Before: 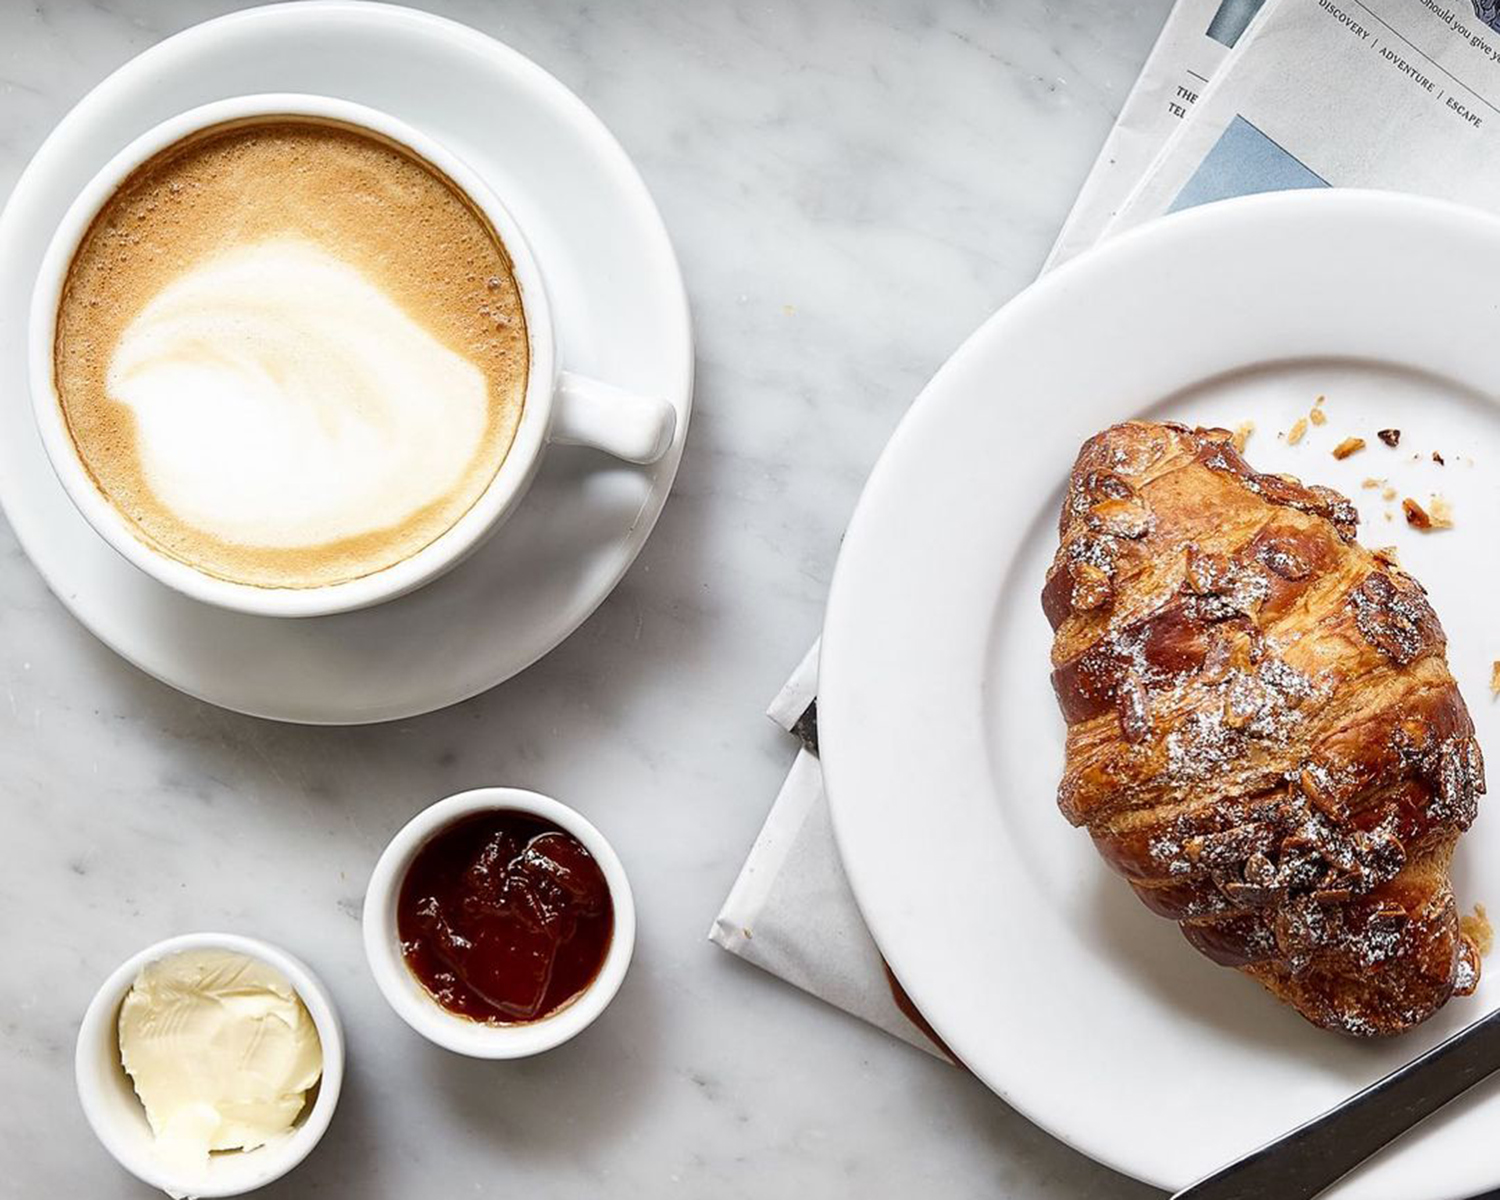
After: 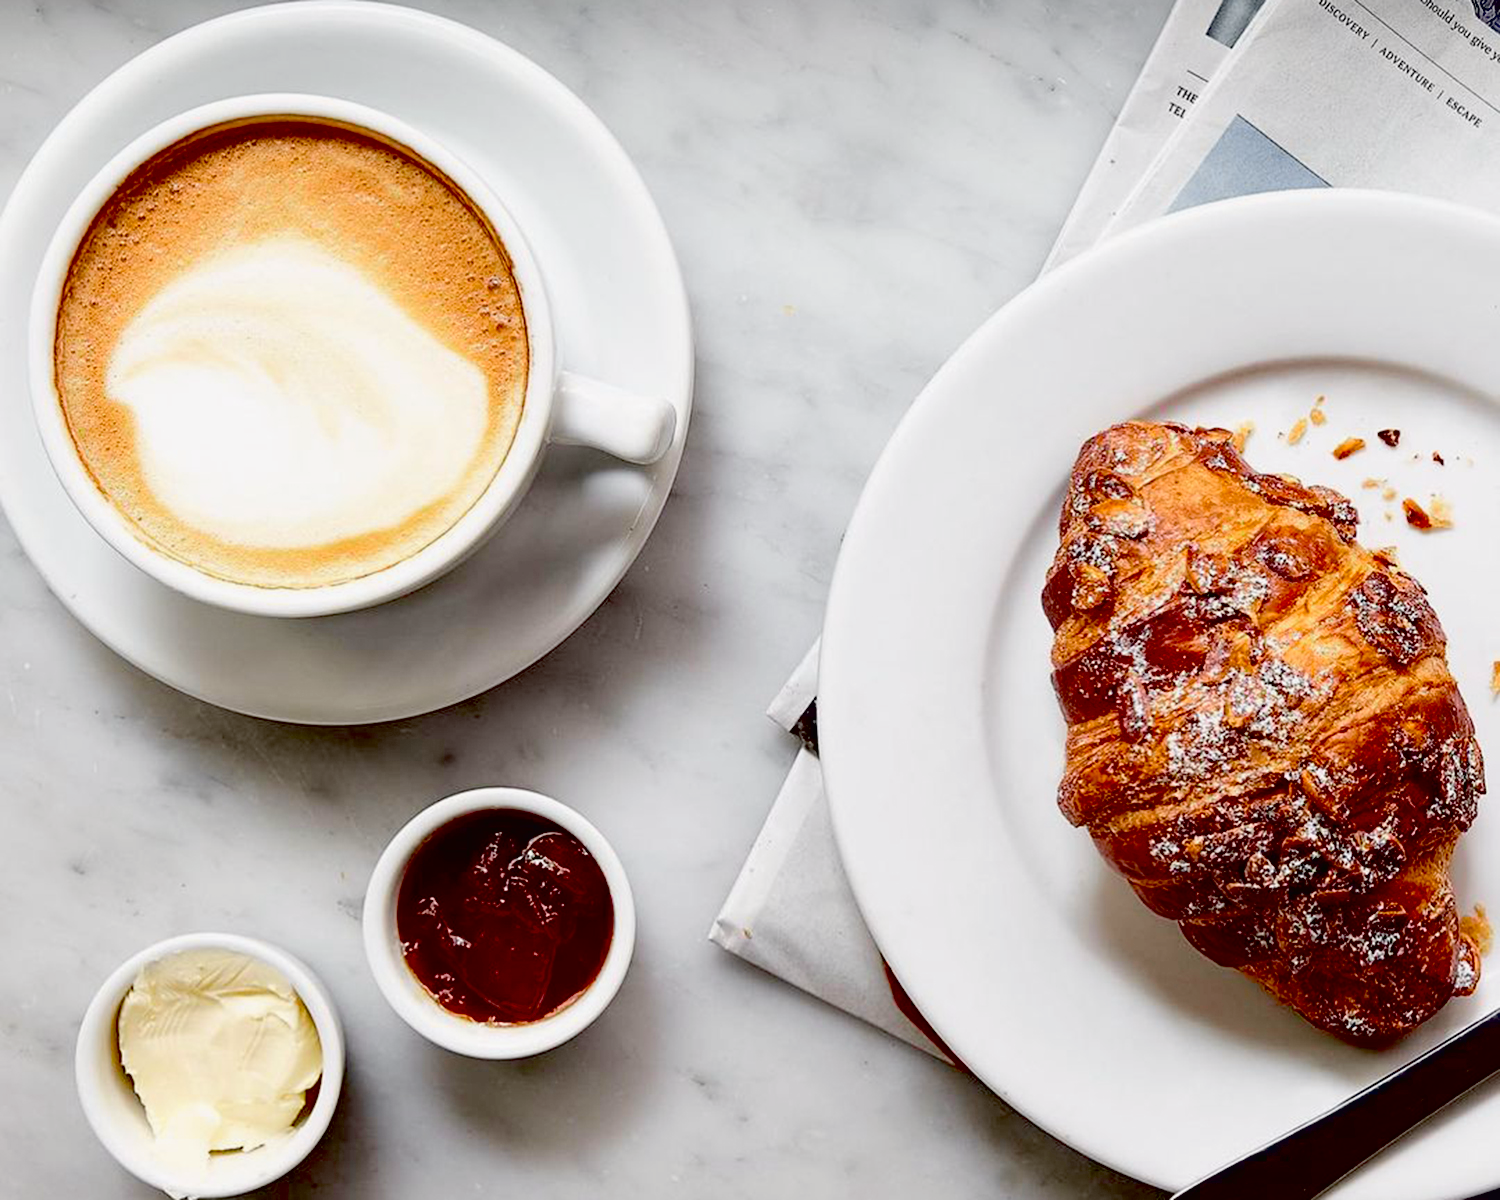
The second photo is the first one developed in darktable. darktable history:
exposure: black level correction 0.046, exposure 0.012 EV, compensate highlight preservation false
tone curve: curves: ch0 [(0, 0.013) (0.036, 0.035) (0.274, 0.288) (0.504, 0.536) (0.844, 0.84) (1, 0.97)]; ch1 [(0, 0) (0.389, 0.403) (0.462, 0.48) (0.499, 0.5) (0.524, 0.529) (0.567, 0.603) (0.626, 0.651) (0.749, 0.781) (1, 1)]; ch2 [(0, 0) (0.464, 0.478) (0.5, 0.501) (0.533, 0.539) (0.599, 0.6) (0.704, 0.732) (1, 1)], color space Lab, independent channels, preserve colors none
